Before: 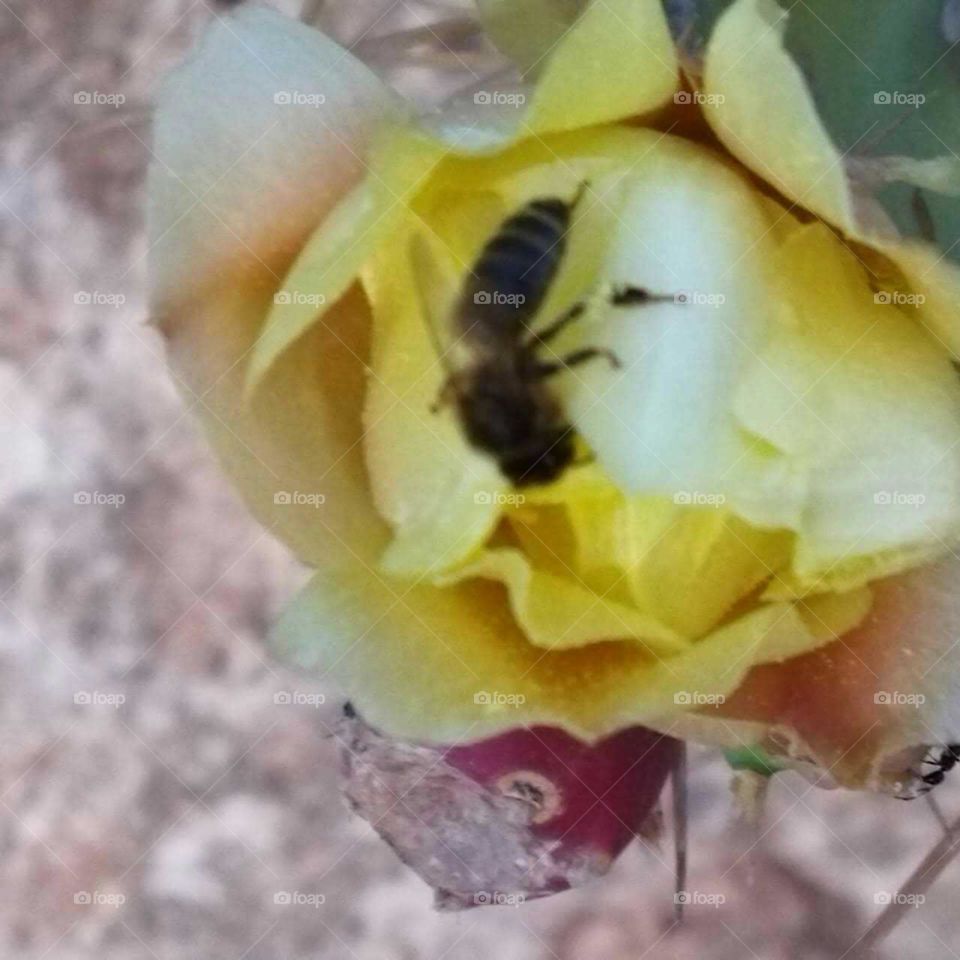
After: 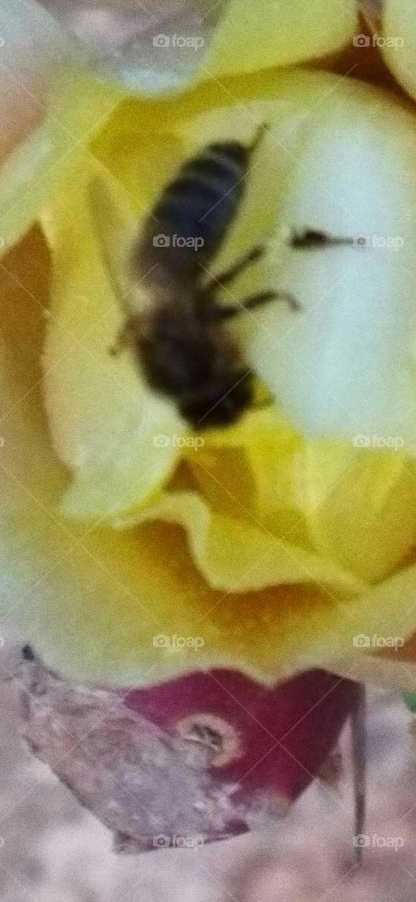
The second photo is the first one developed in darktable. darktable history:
grain: coarseness 0.09 ISO
crop: left 33.452%, top 6.025%, right 23.155%
